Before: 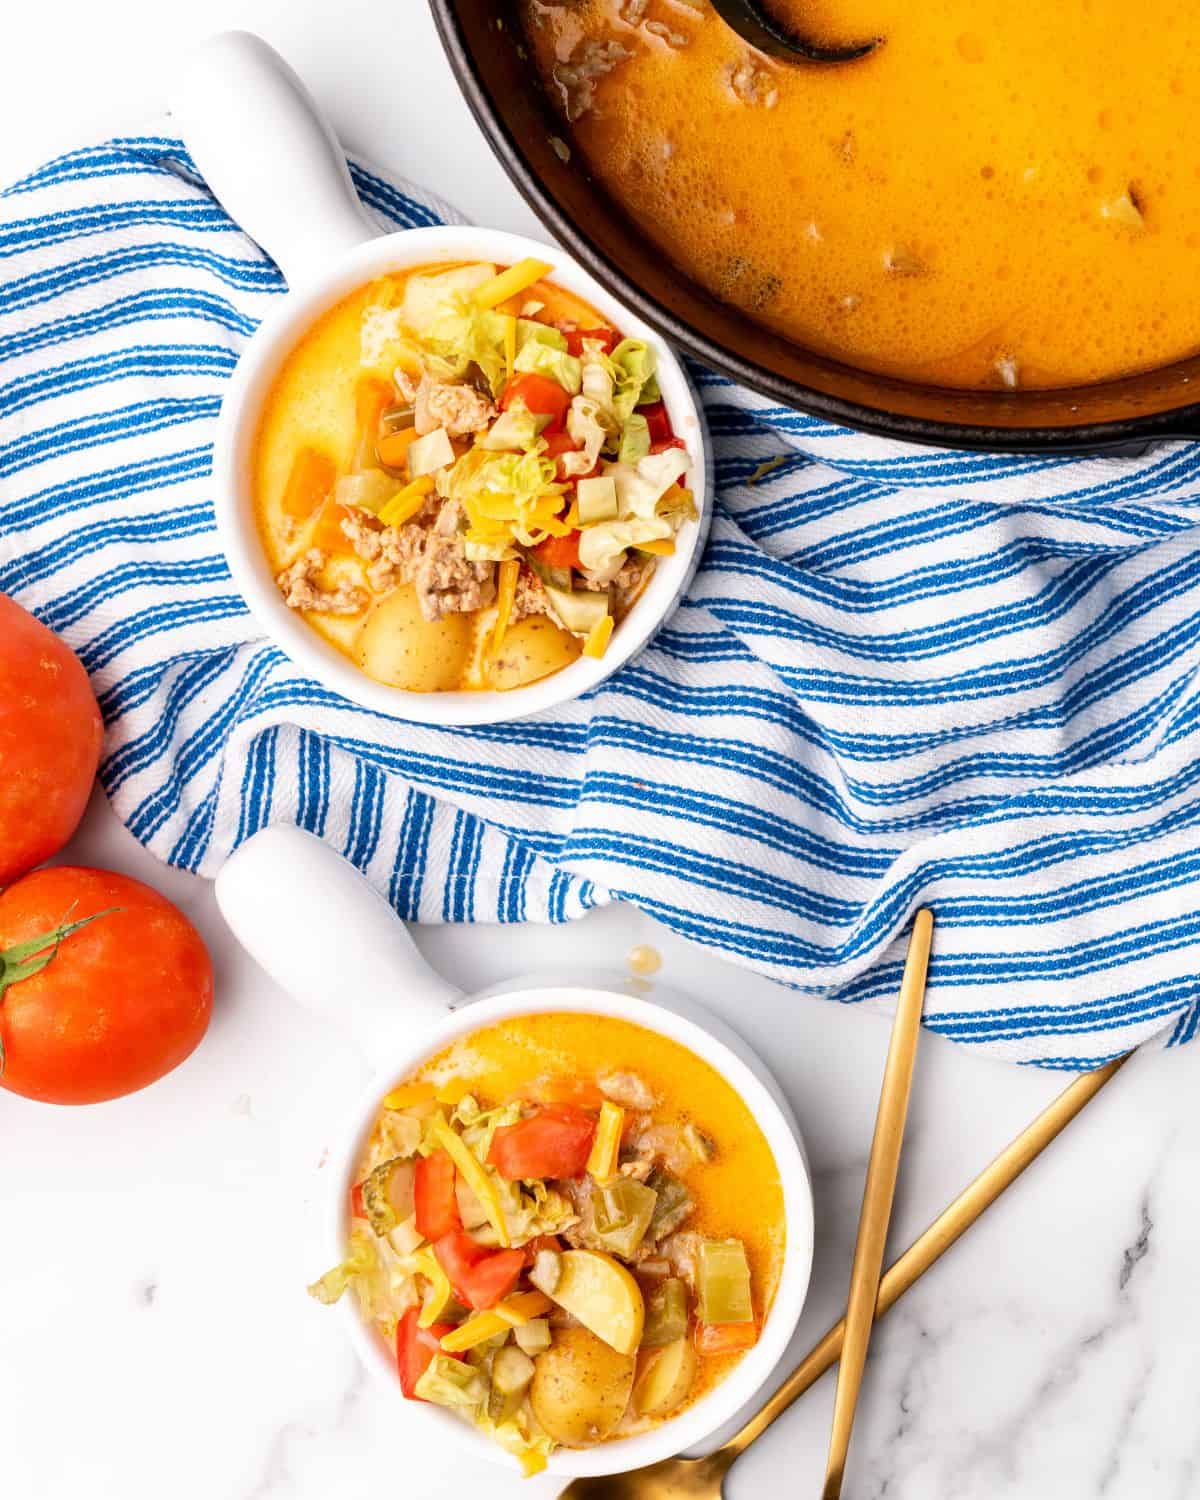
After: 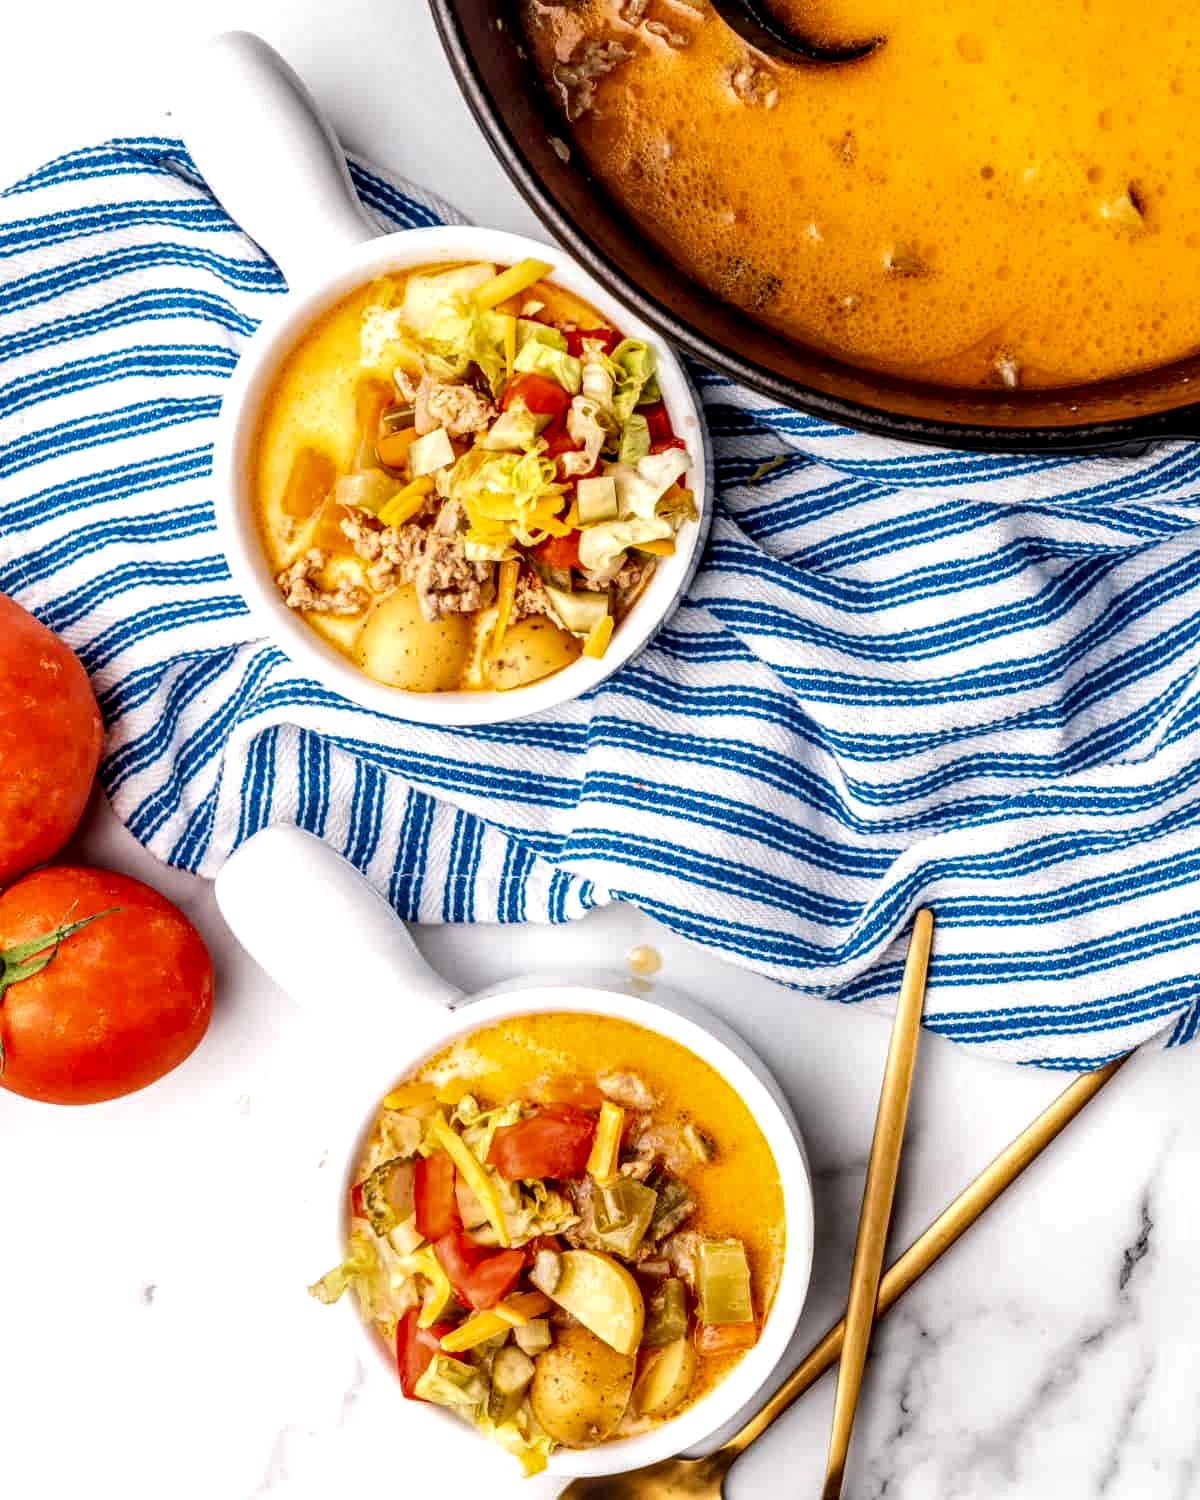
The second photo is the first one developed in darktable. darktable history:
haze removal: compatibility mode true, adaptive false
local contrast: highlights 4%, shadows 3%, detail 181%
contrast brightness saturation: contrast 0.053
